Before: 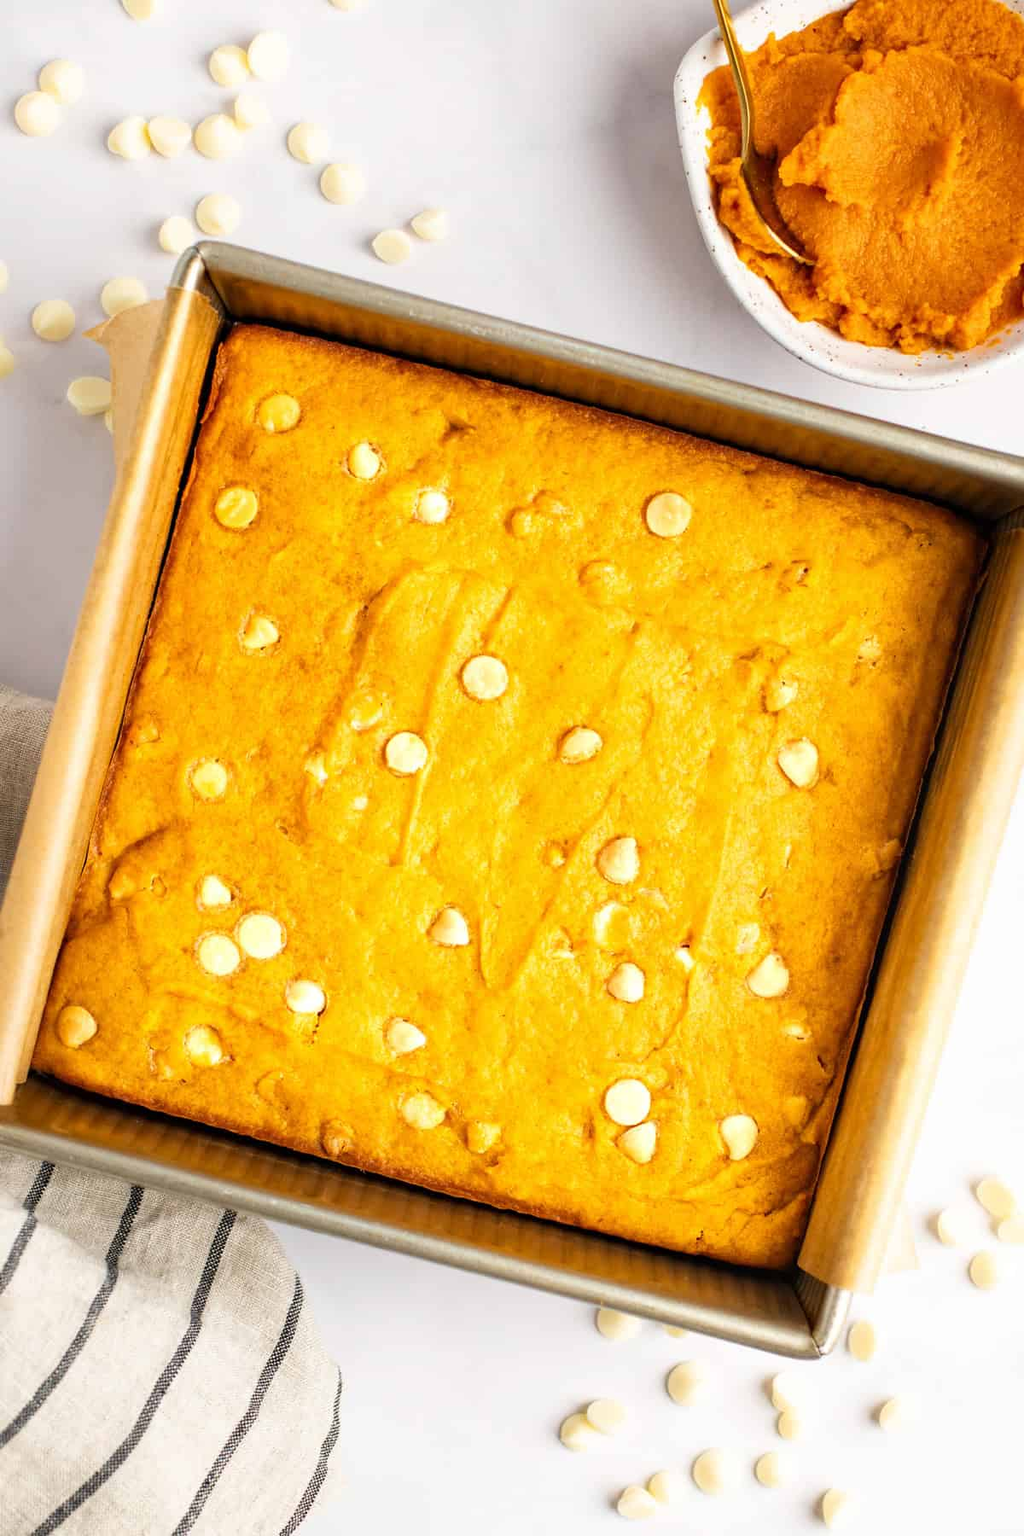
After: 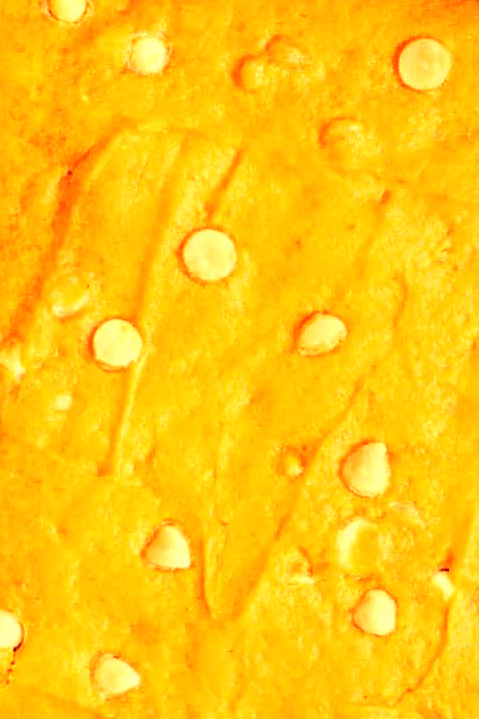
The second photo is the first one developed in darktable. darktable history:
crop: left 30%, top 30%, right 30%, bottom 30%
white balance: red 1.467, blue 0.684
